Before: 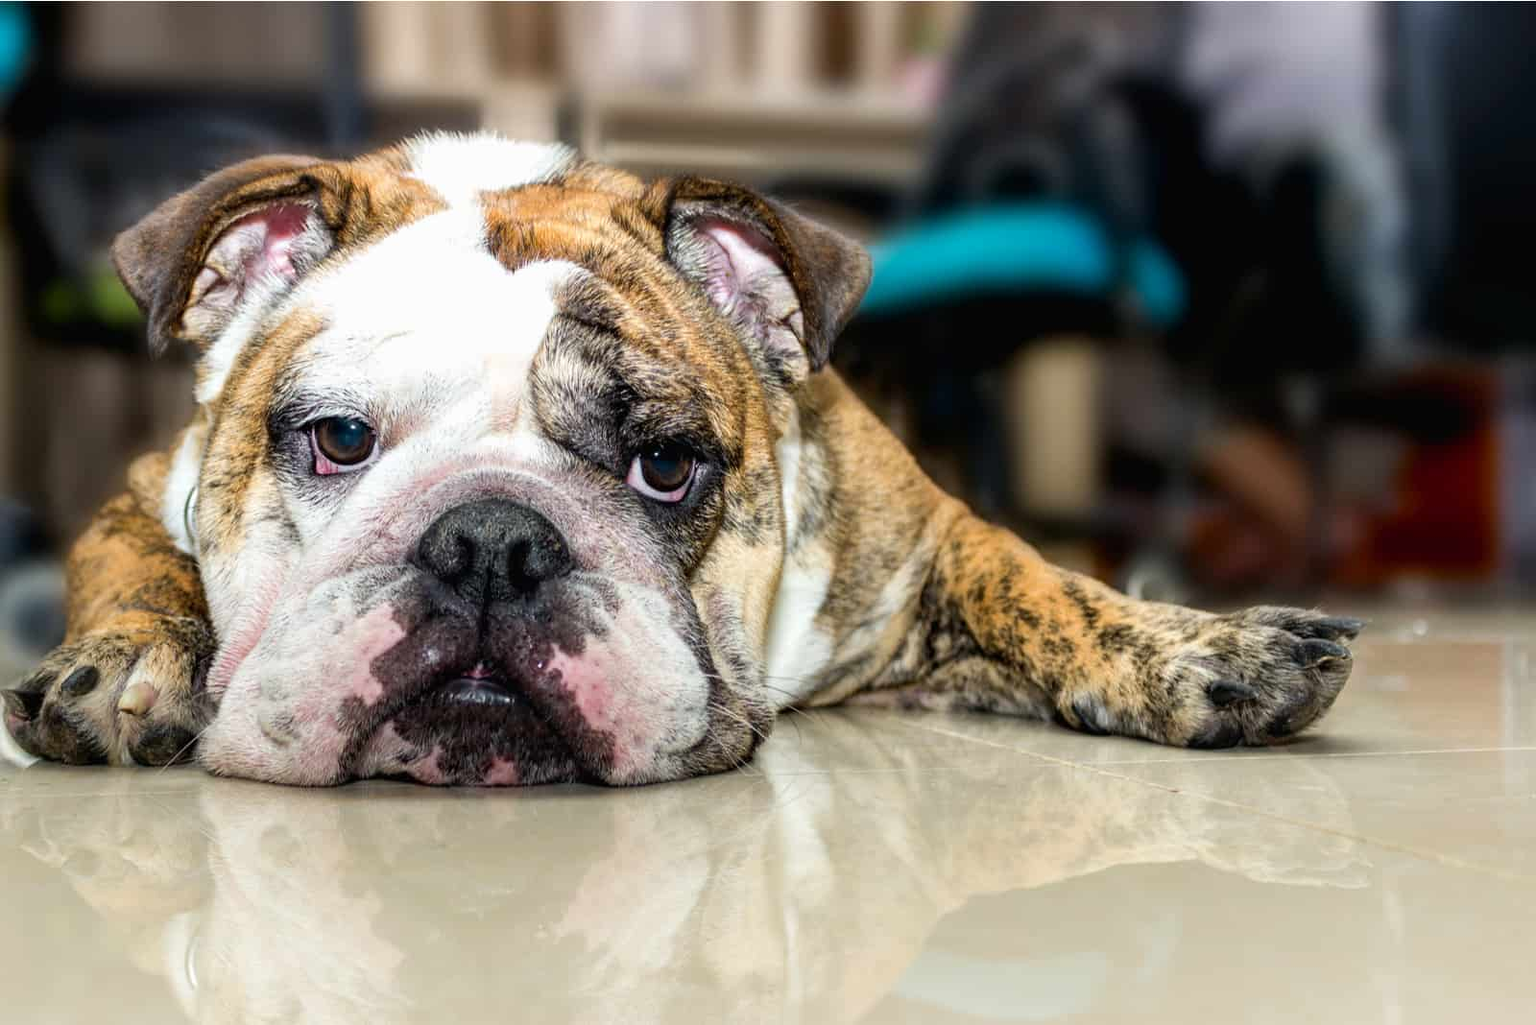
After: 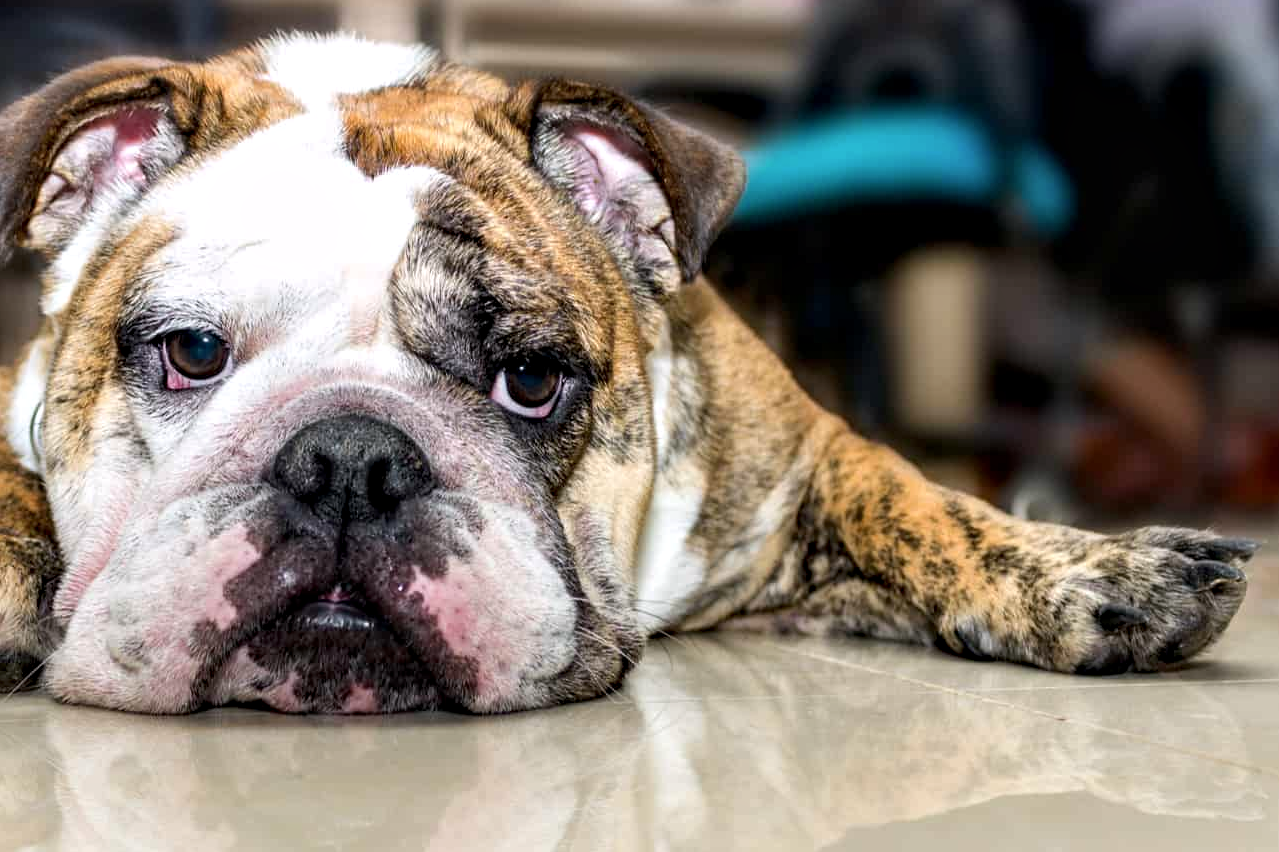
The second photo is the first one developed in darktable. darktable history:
crop and rotate: left 10.142%, top 9.874%, right 9.895%, bottom 10.293%
contrast equalizer: y [[0.526, 0.53, 0.532, 0.532, 0.53, 0.525], [0.5 ×6], [0.5 ×6], [0 ×6], [0 ×6]]
color calibration: illuminant custom, x 0.348, y 0.365, temperature 4901.1 K
